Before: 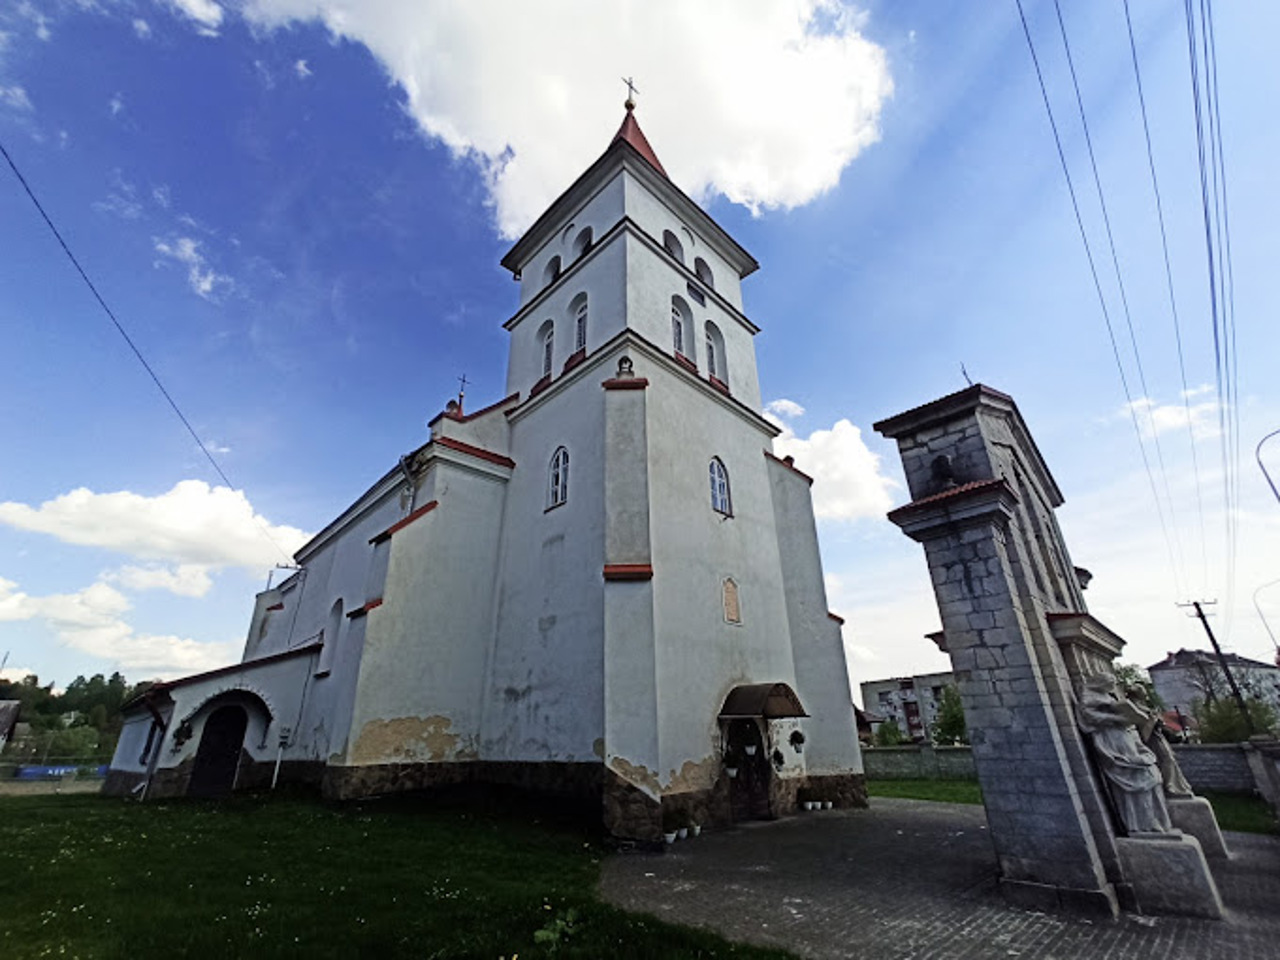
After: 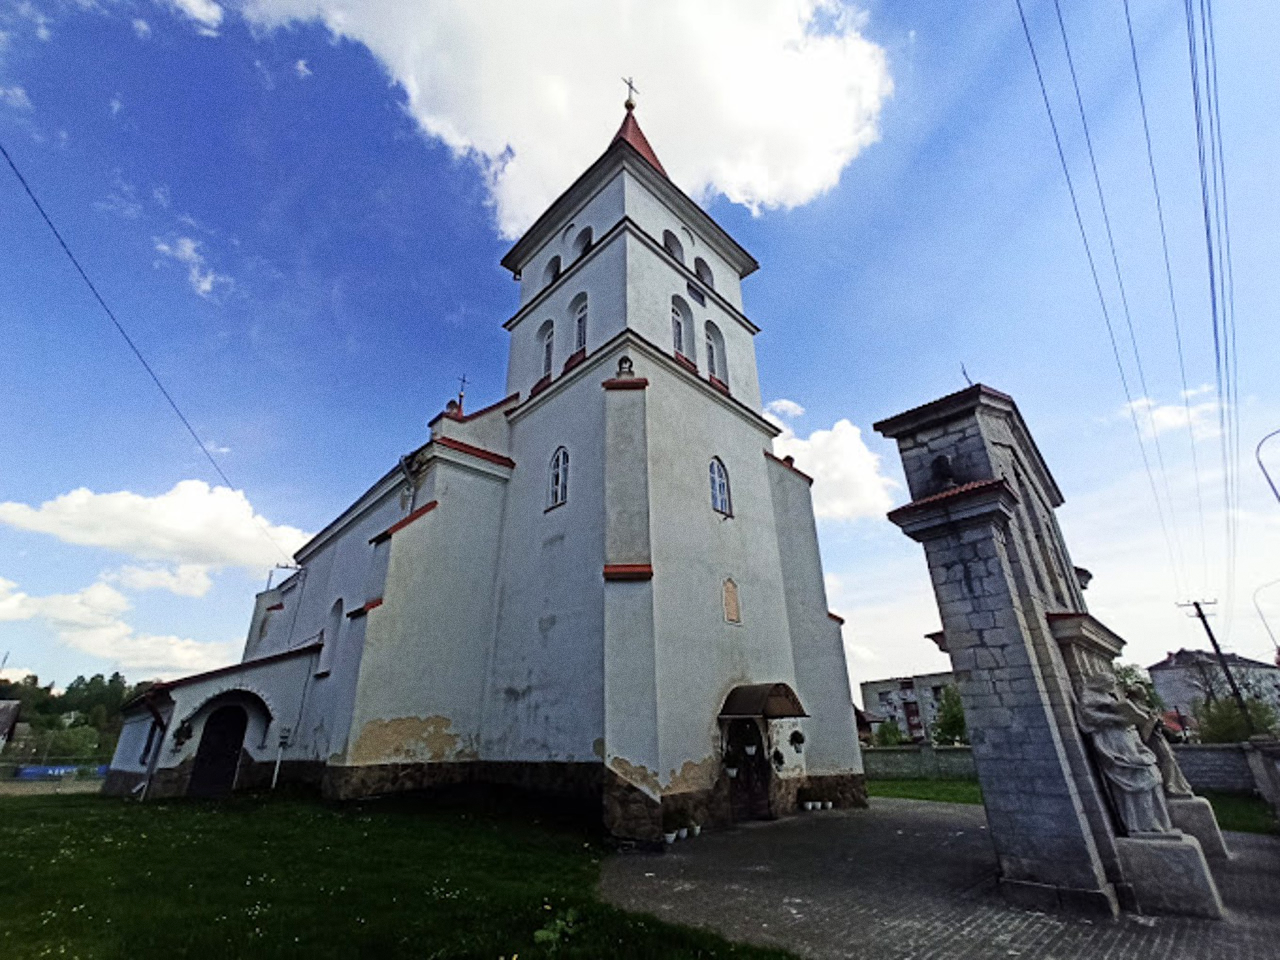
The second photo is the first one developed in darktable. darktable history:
contrast brightness saturation: saturation 0.1
grain: coarseness 0.09 ISO
